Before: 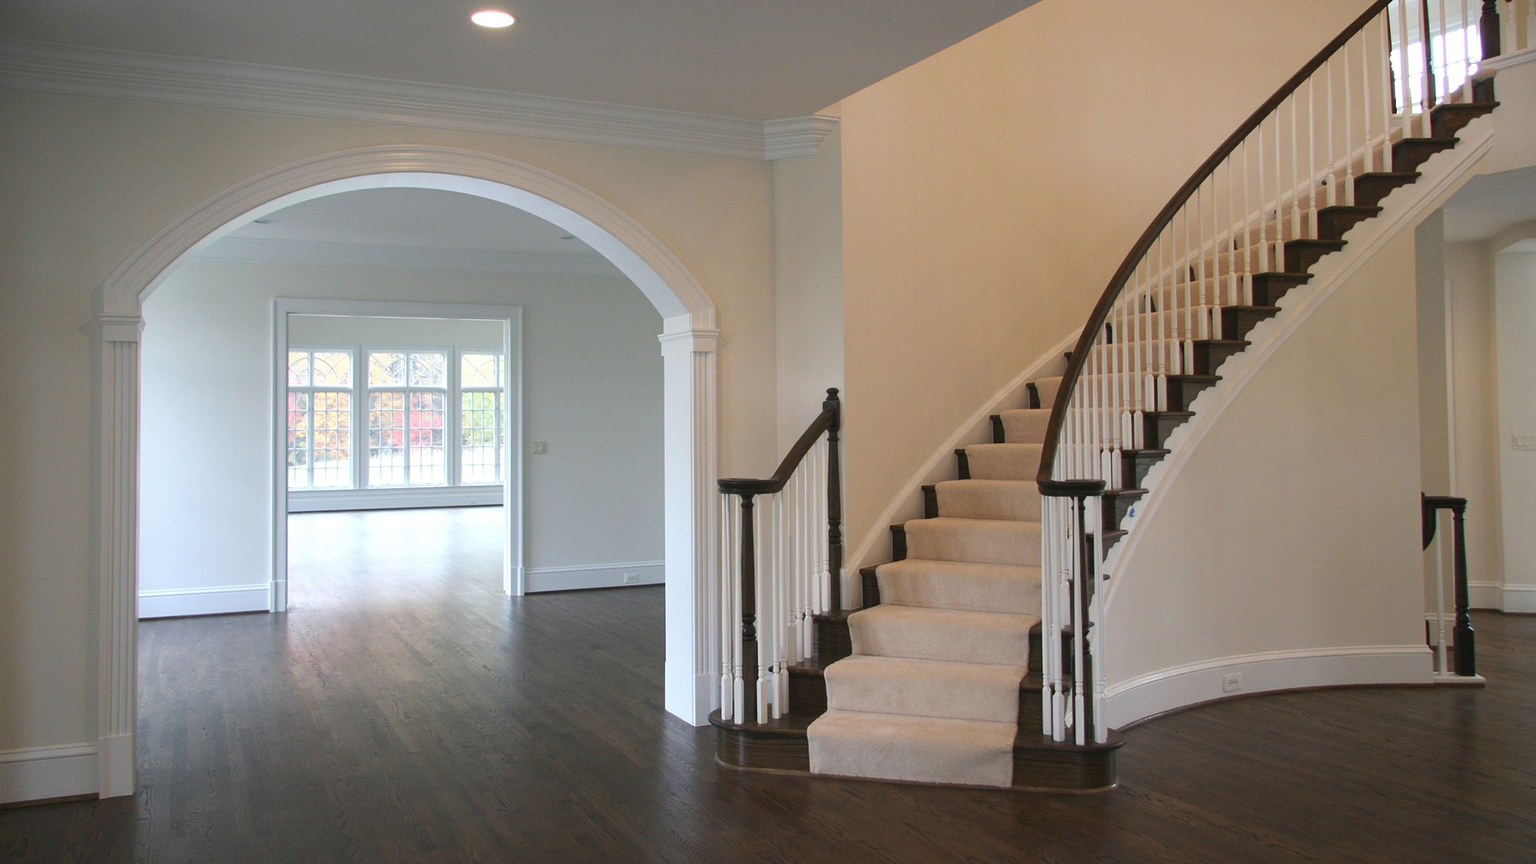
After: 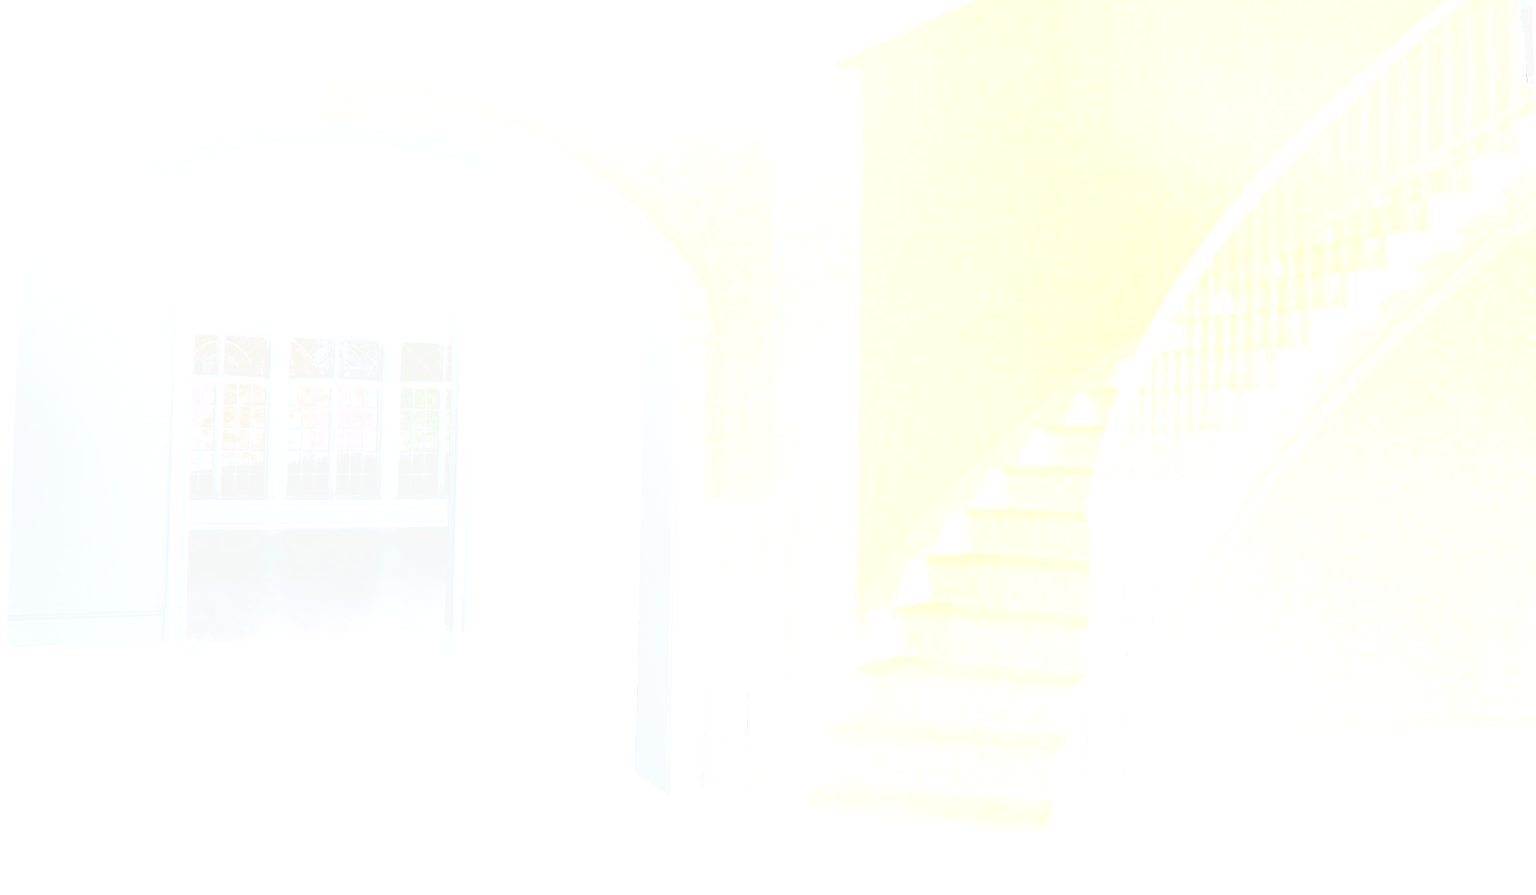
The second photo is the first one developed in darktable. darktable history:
bloom: size 85%, threshold 5%, strength 85%
base curve: curves: ch0 [(0, 0) (0.028, 0.03) (0.121, 0.232) (0.46, 0.748) (0.859, 0.968) (1, 1)], preserve colors none
crop and rotate: angle -3.27°, left 5.211%, top 5.211%, right 4.607%, bottom 4.607%
rotate and perspective: rotation -1.77°, lens shift (horizontal) 0.004, automatic cropping off
exposure: black level correction 0, exposure 0.7 EV, compensate exposure bias true, compensate highlight preservation false
